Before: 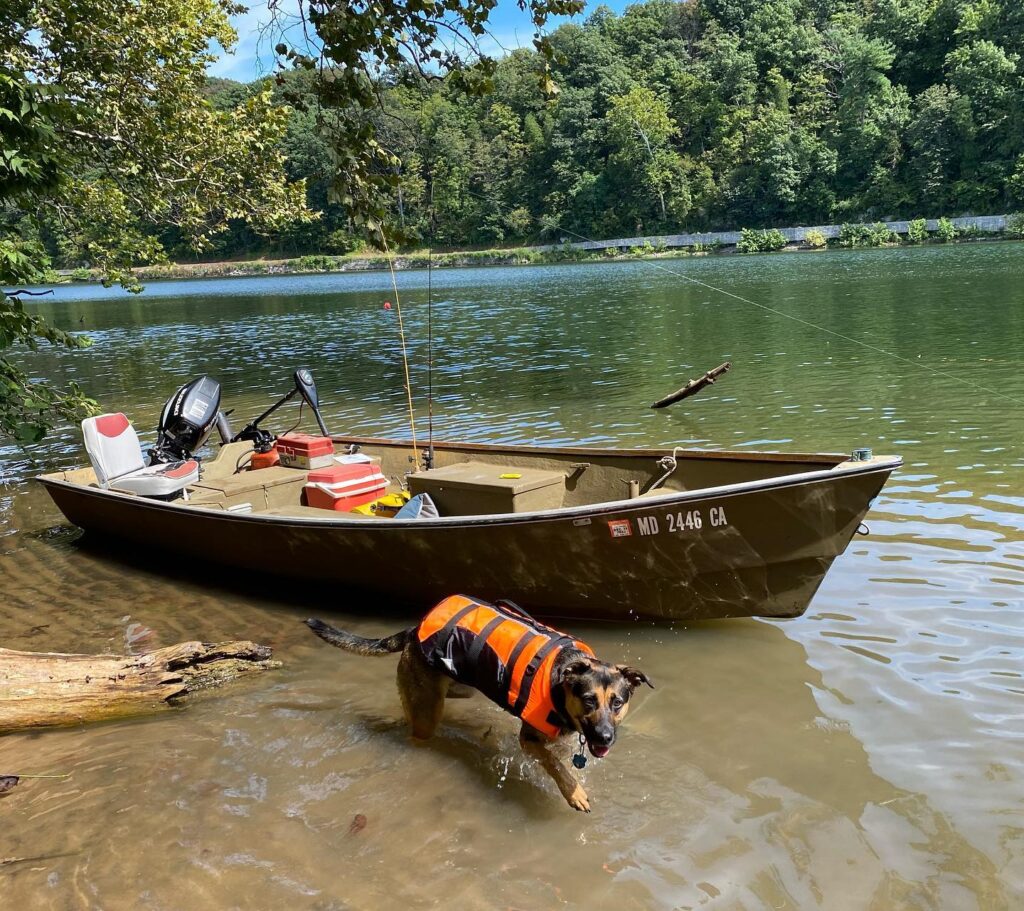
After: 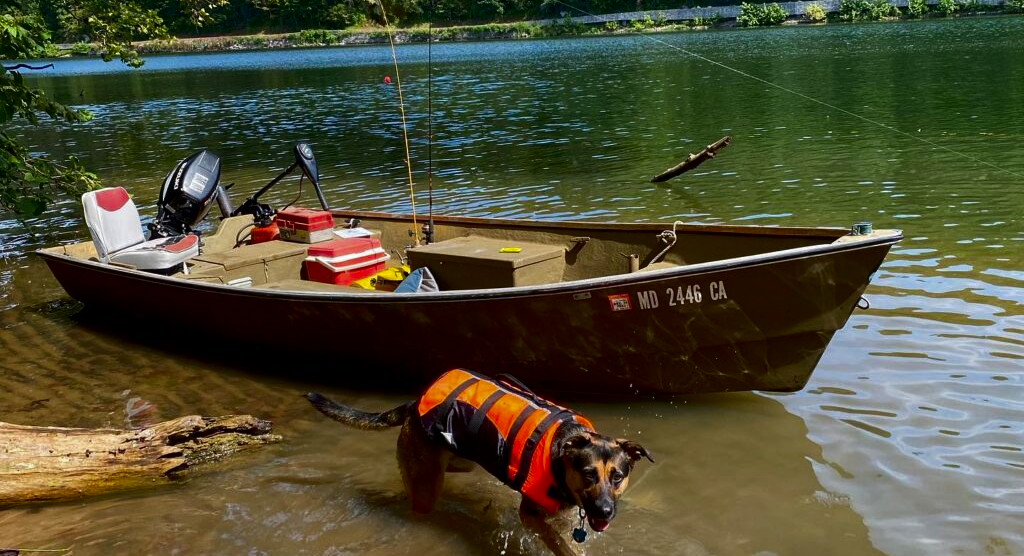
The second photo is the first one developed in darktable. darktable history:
crop and rotate: top 24.877%, bottom 14.003%
contrast brightness saturation: brightness -0.251, saturation 0.198
